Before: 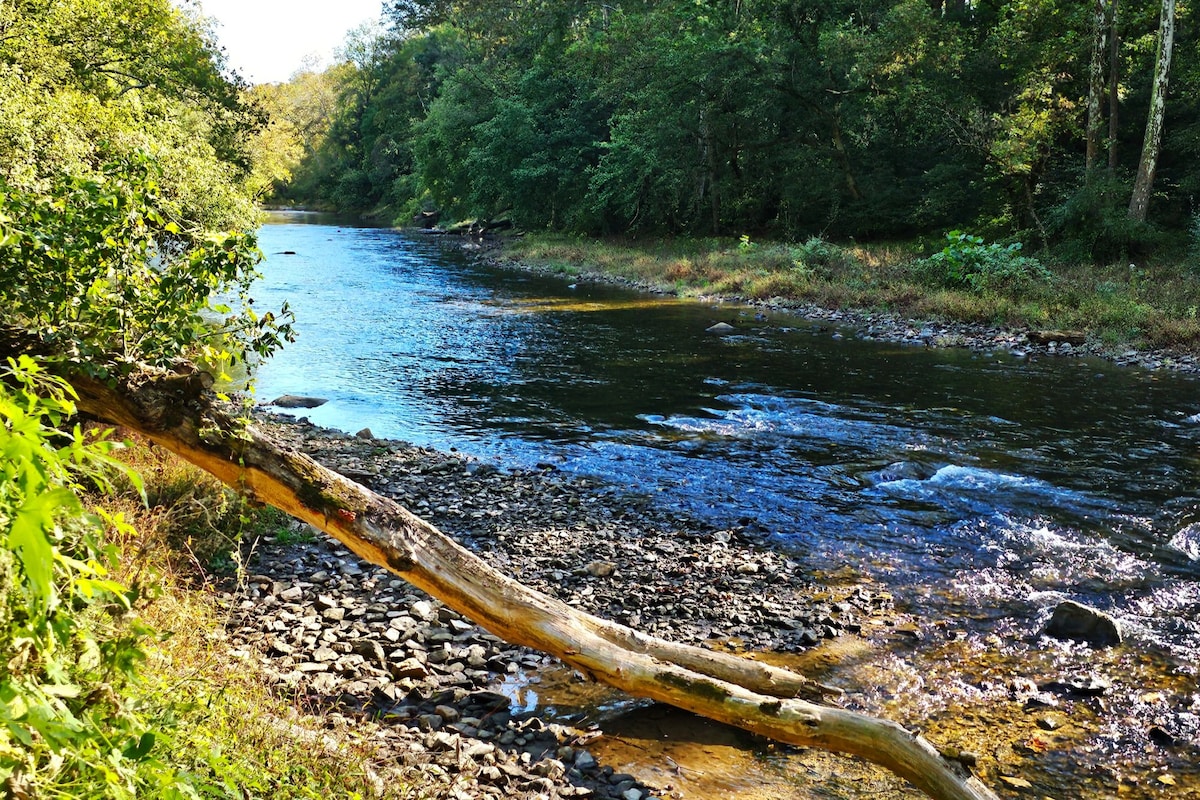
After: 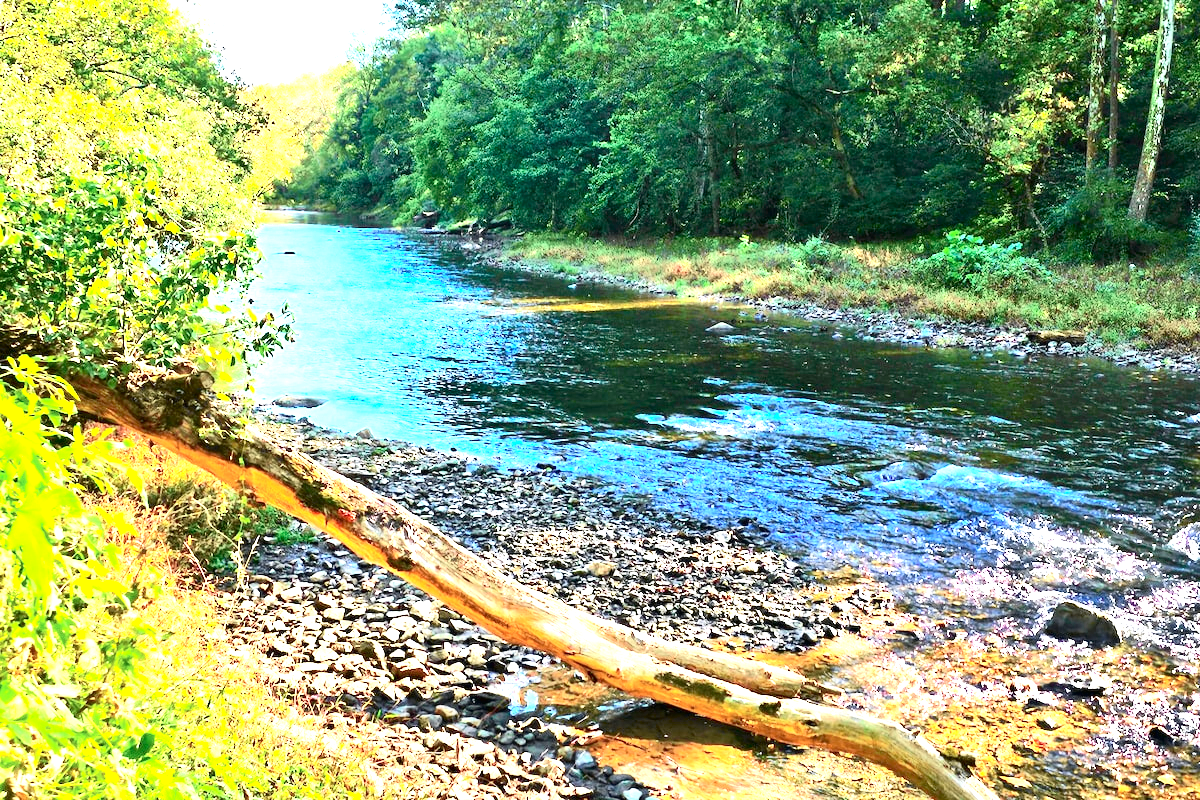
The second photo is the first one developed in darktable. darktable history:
exposure: black level correction 0.001, exposure 1.851 EV, compensate highlight preservation false
tone curve: curves: ch0 [(0, 0.013) (0.104, 0.103) (0.258, 0.267) (0.448, 0.489) (0.709, 0.794) (0.895, 0.915) (0.994, 0.971)]; ch1 [(0, 0) (0.335, 0.298) (0.446, 0.416) (0.488, 0.488) (0.515, 0.504) (0.581, 0.615) (0.635, 0.661) (1, 1)]; ch2 [(0, 0) (0.314, 0.306) (0.436, 0.447) (0.502, 0.5) (0.538, 0.541) (0.568, 0.603) (0.641, 0.635) (0.717, 0.701) (1, 1)], color space Lab, independent channels, preserve colors none
